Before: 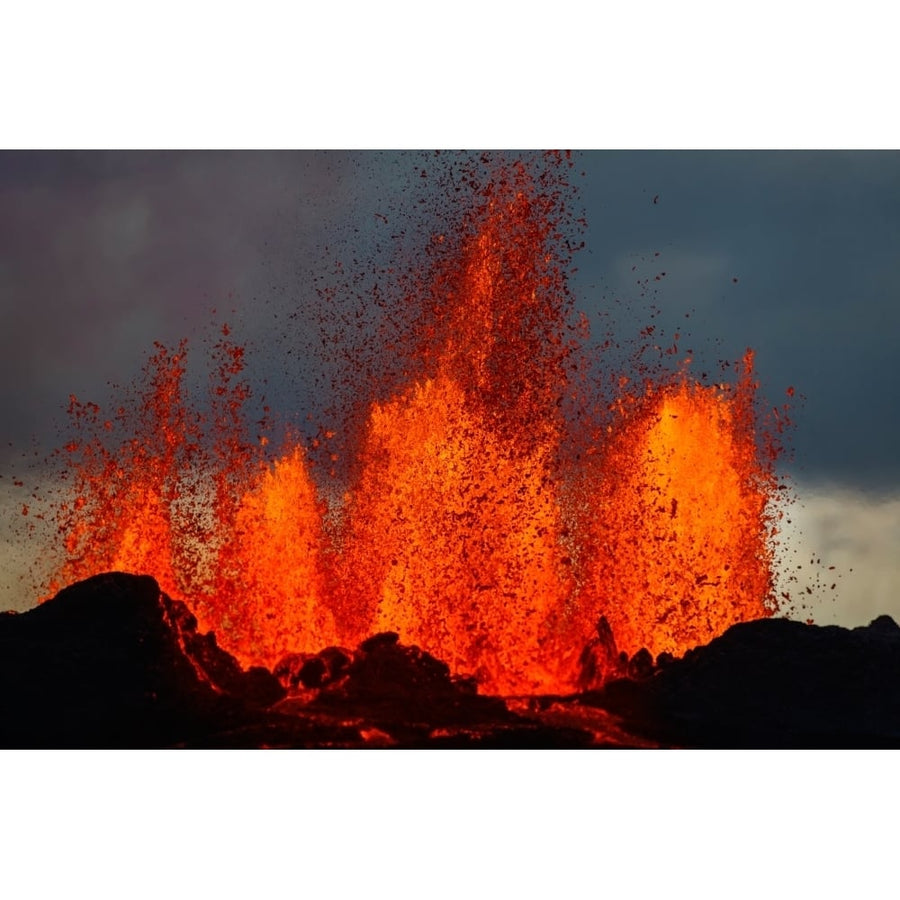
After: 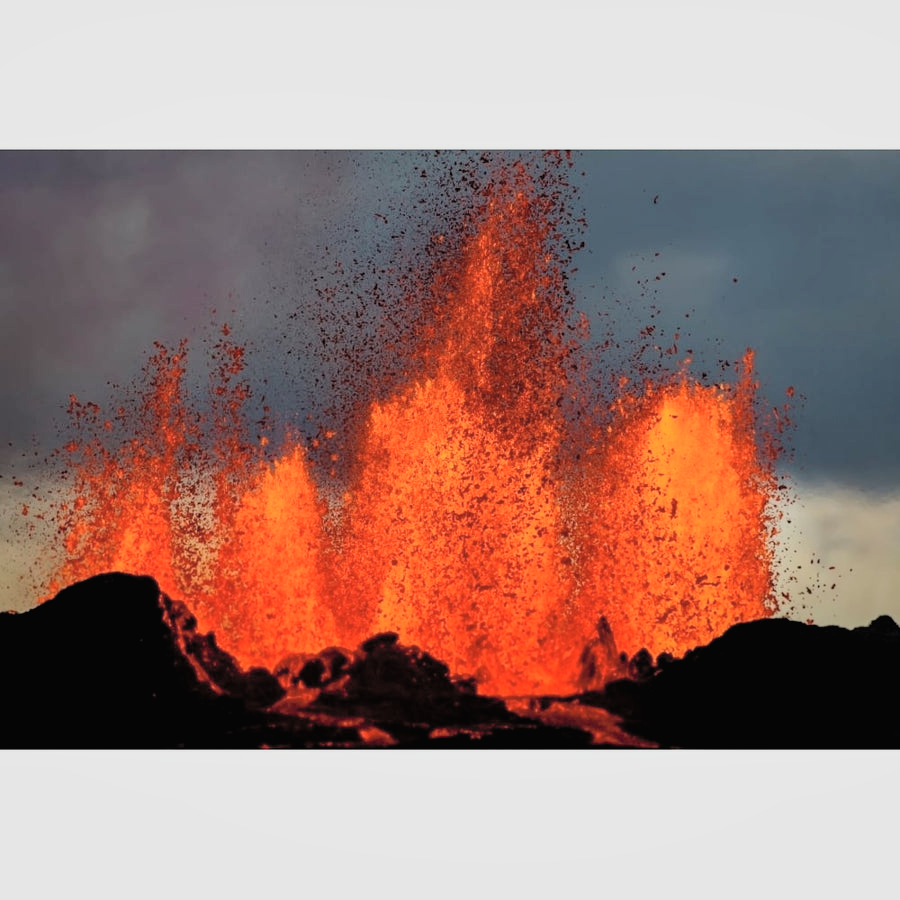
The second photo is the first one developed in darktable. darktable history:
contrast brightness saturation: contrast 0.141, brightness 0.212
filmic rgb: black relative exposure -5.82 EV, white relative exposure 3.4 EV, hardness 3.66
tone equalizer: mask exposure compensation -0.514 EV
shadows and highlights: on, module defaults
